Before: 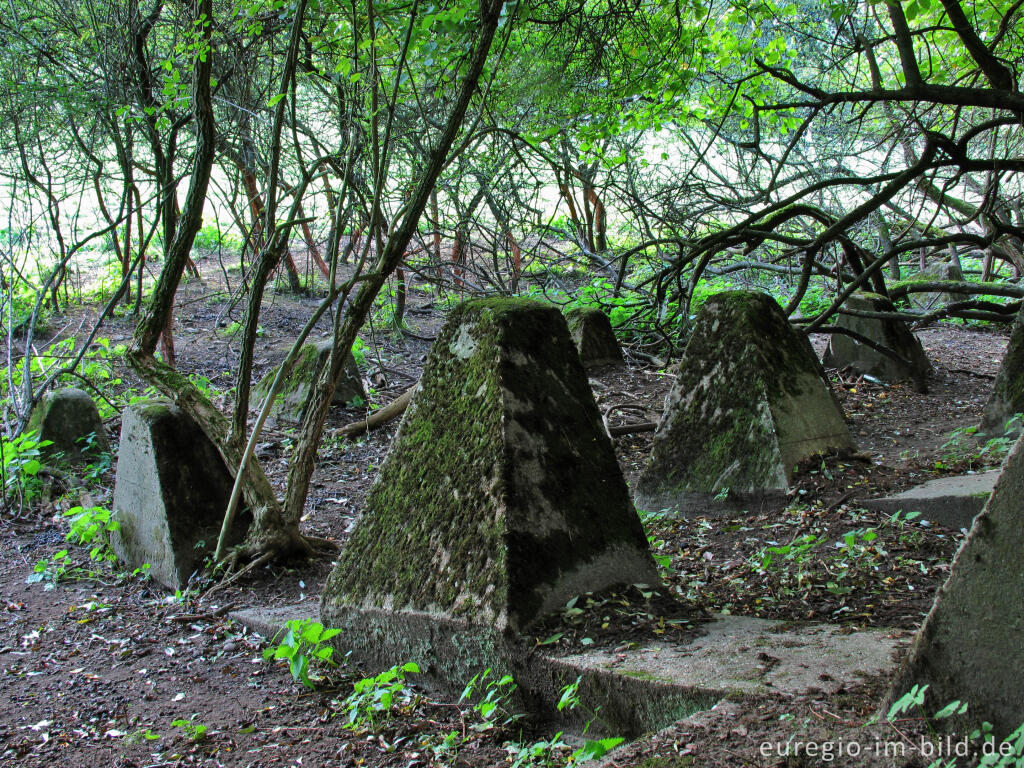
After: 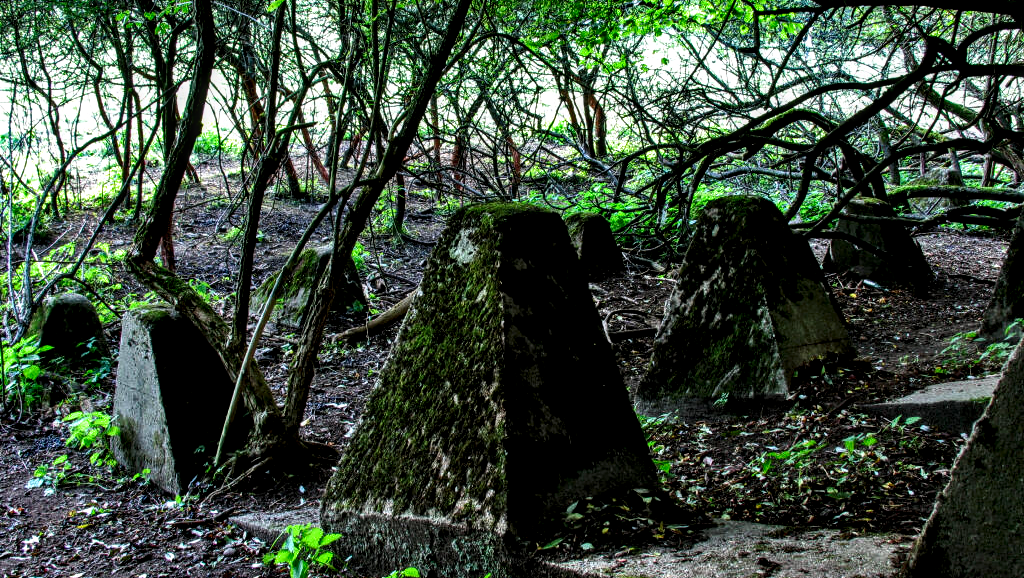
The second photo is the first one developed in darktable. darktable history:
tone curve: curves: ch0 [(0, 0) (0.405, 0.351) (1, 1)], color space Lab, independent channels, preserve colors none
crop and rotate: top 12.383%, bottom 12.242%
local contrast: detail 150%
contrast brightness saturation: contrast 0.121, brightness -0.119, saturation 0.195
filmic rgb: black relative exposure -8.73 EV, white relative exposure 2.71 EV, threshold 5.97 EV, target black luminance 0%, hardness 6.26, latitude 77.32%, contrast 1.327, shadows ↔ highlights balance -0.301%, color science v6 (2022), enable highlight reconstruction true
